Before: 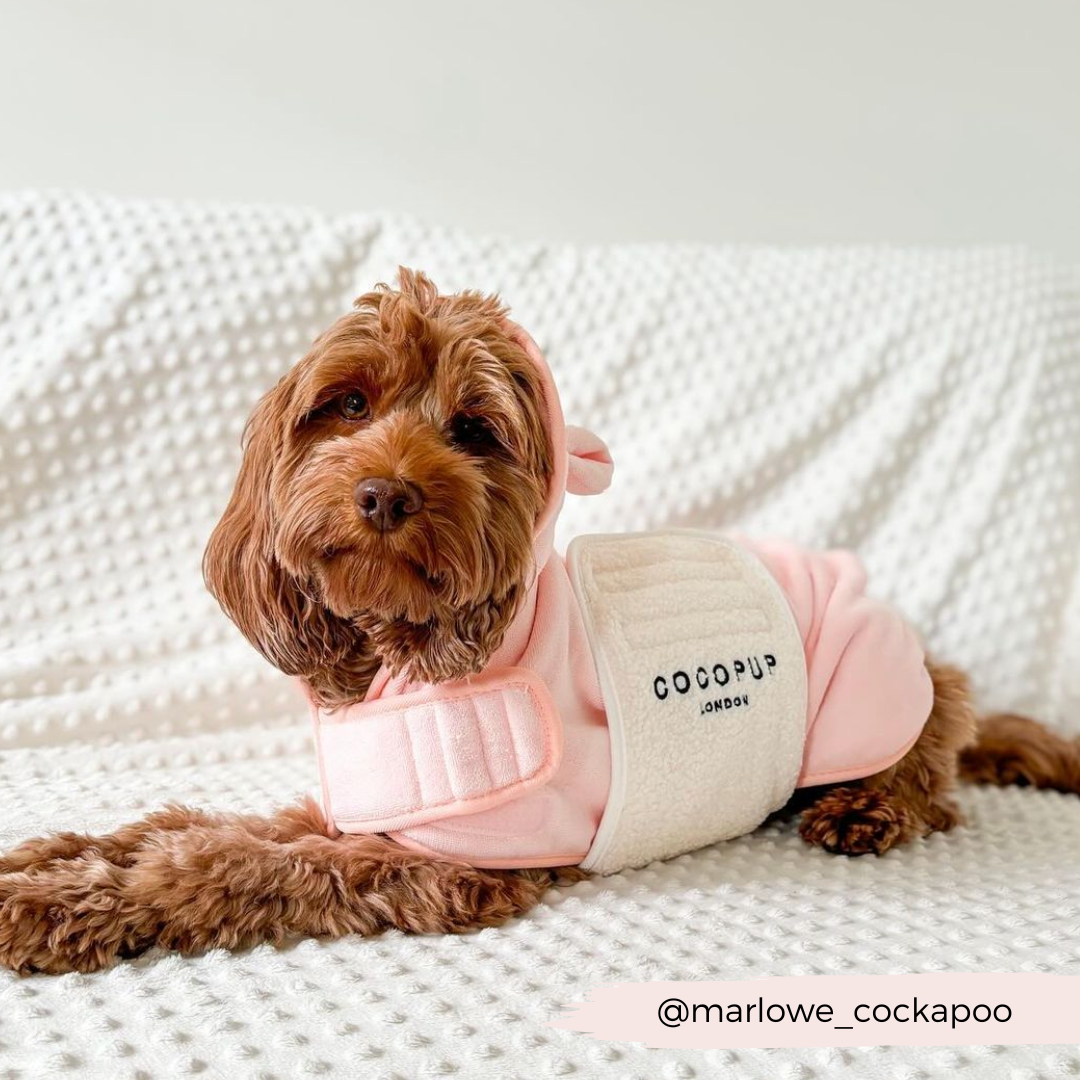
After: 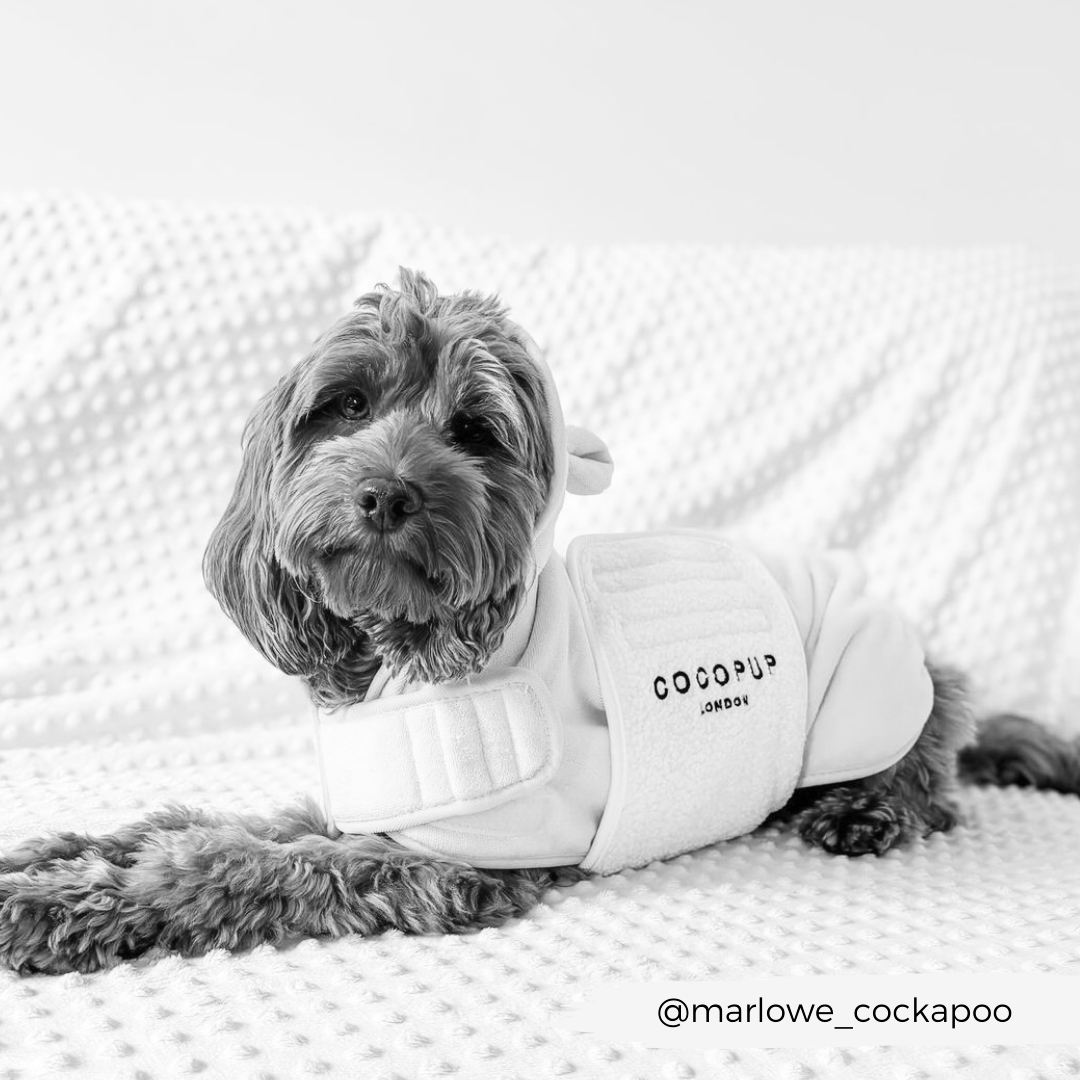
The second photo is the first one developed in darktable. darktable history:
contrast brightness saturation: contrast 0.2, brightness 0.15, saturation 0.14
monochrome: on, module defaults
